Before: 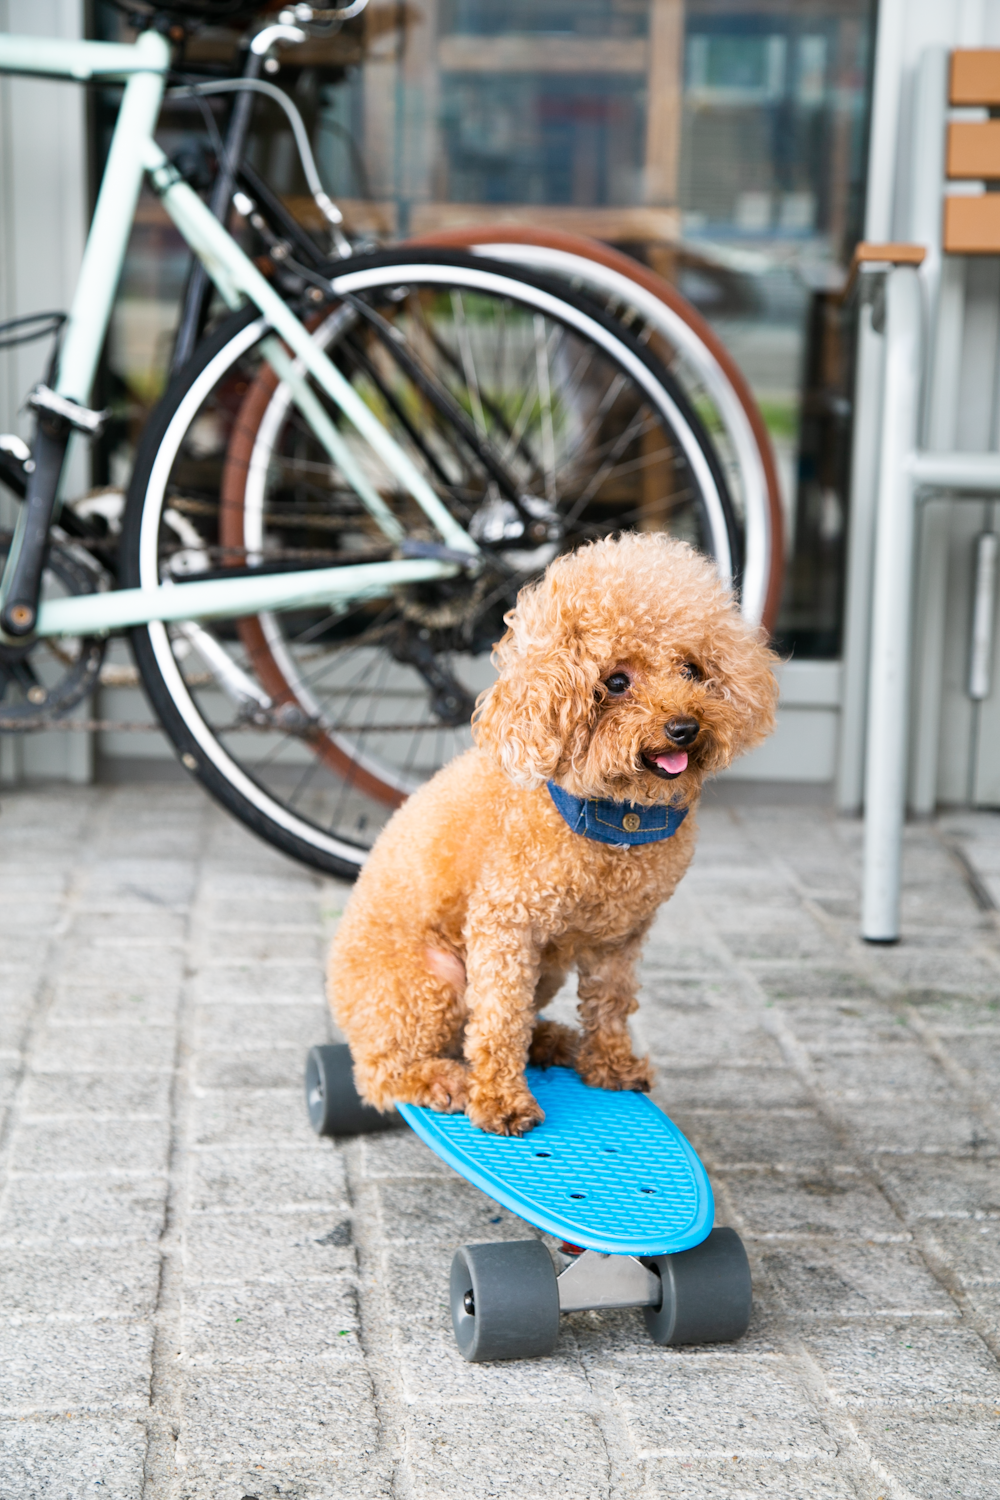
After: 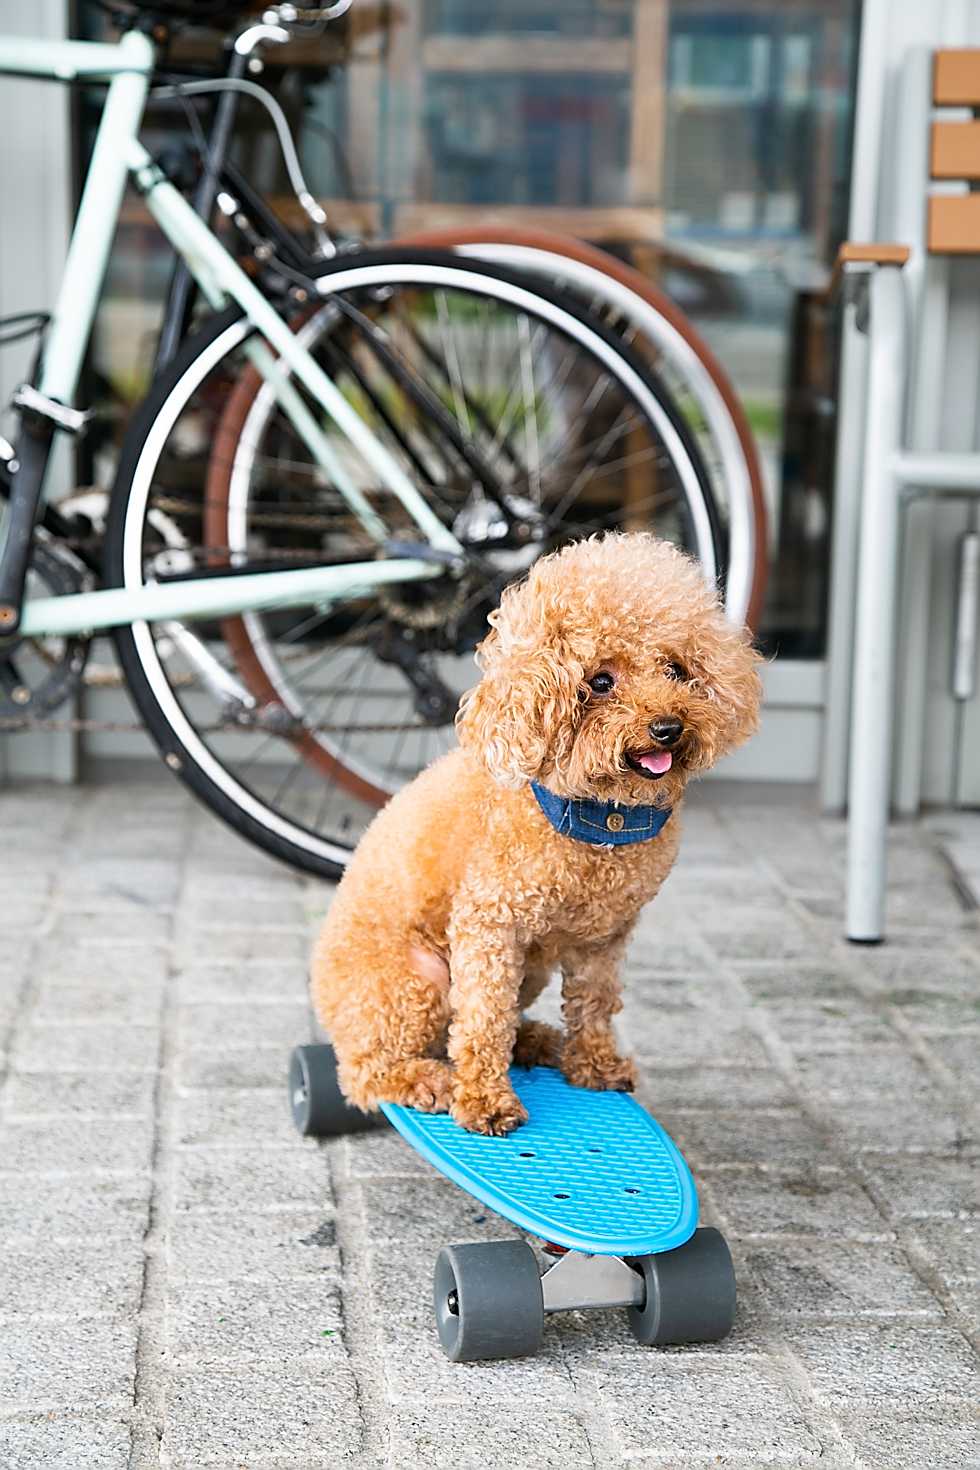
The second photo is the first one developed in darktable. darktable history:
crop: left 1.648%, right 0.284%, bottom 1.953%
sharpen: radius 1.393, amount 1.239, threshold 0.704
